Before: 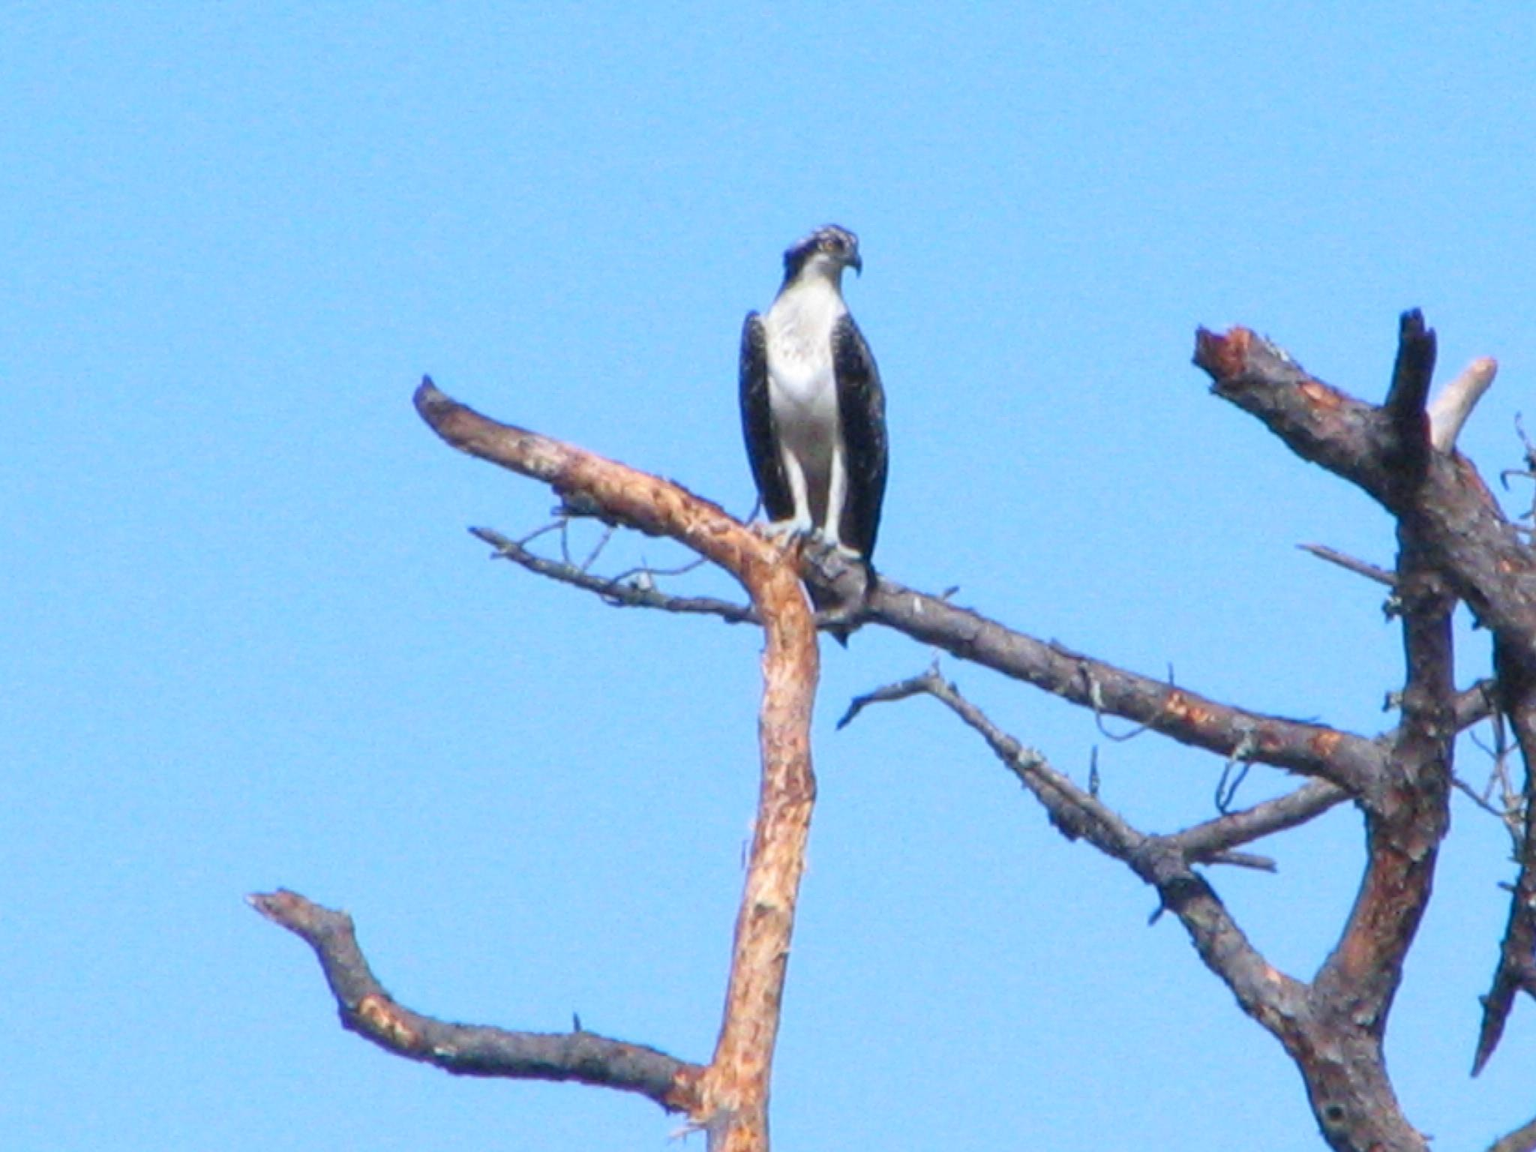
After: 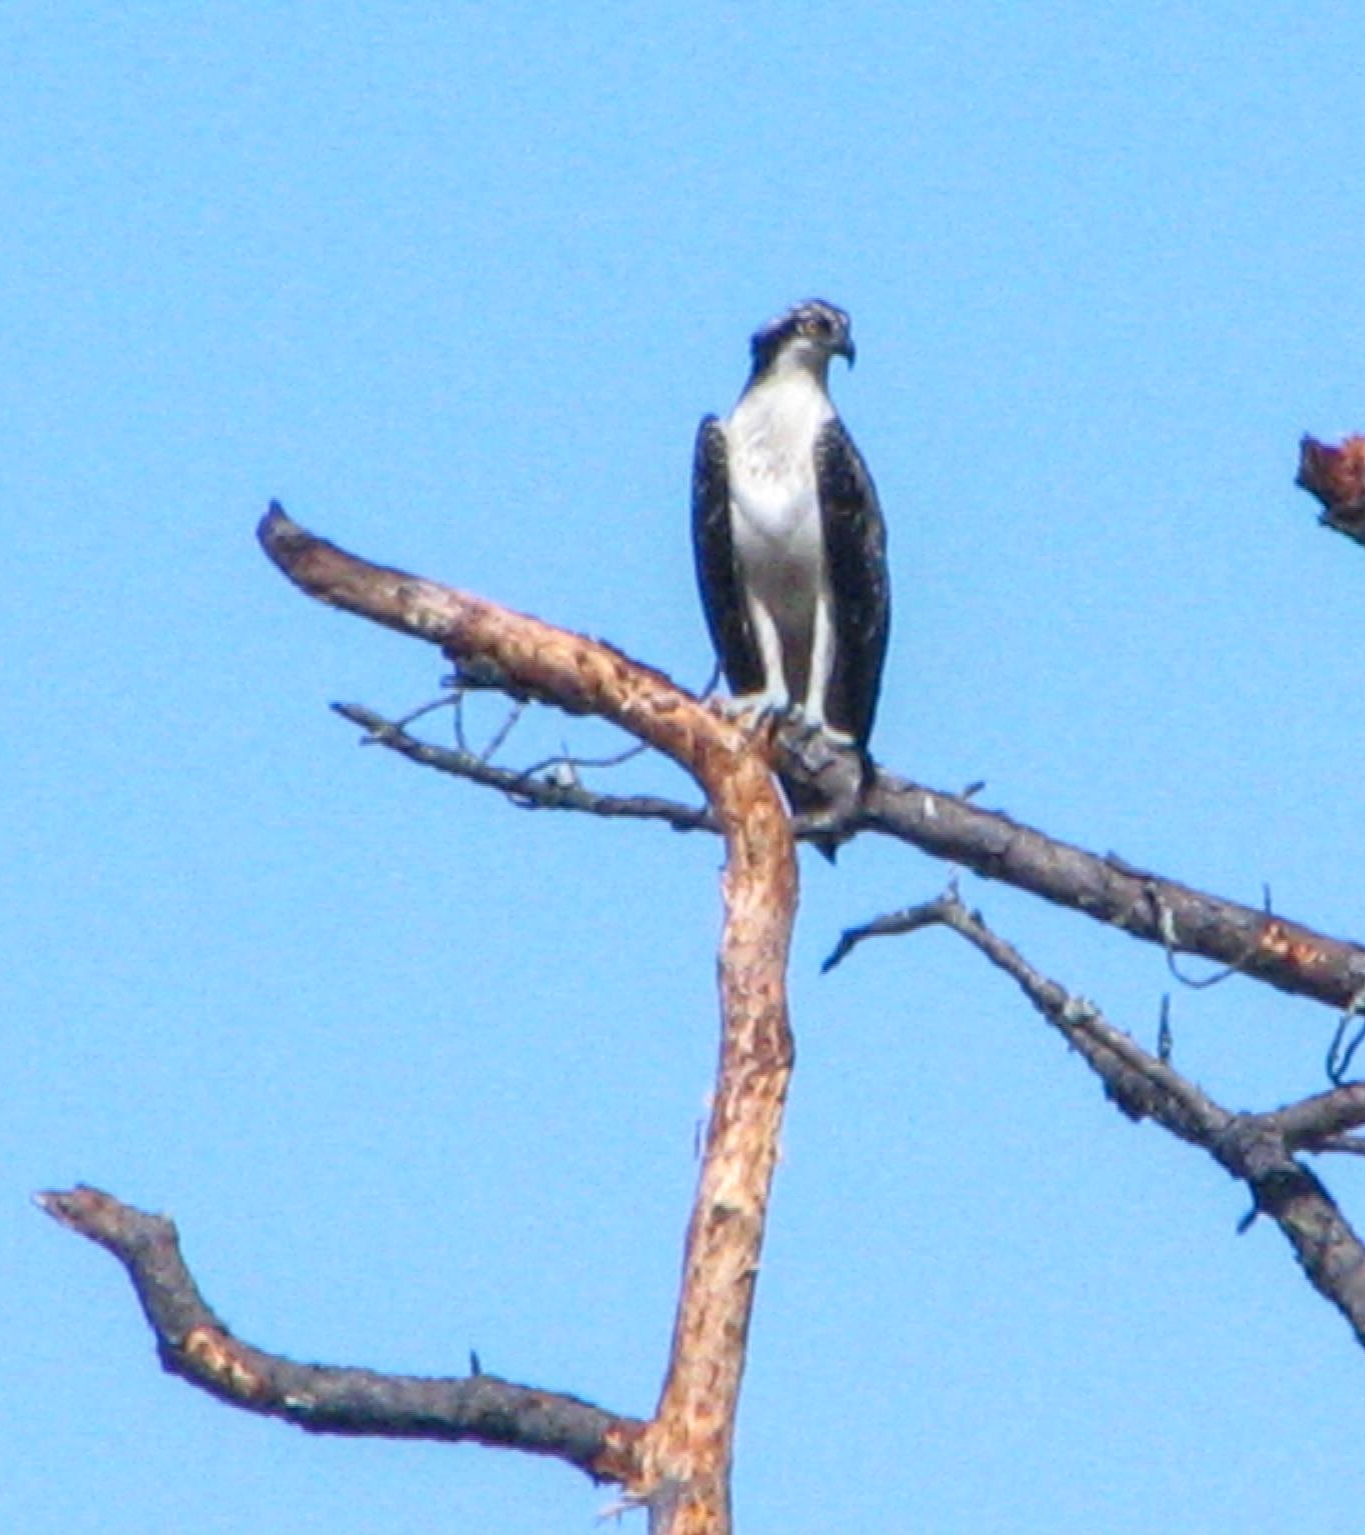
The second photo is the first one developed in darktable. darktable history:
crop and rotate: left 14.385%, right 18.948%
local contrast: on, module defaults
tone equalizer: -8 EV -1.84 EV, -7 EV -1.16 EV, -6 EV -1.62 EV, smoothing diameter 25%, edges refinement/feathering 10, preserve details guided filter
